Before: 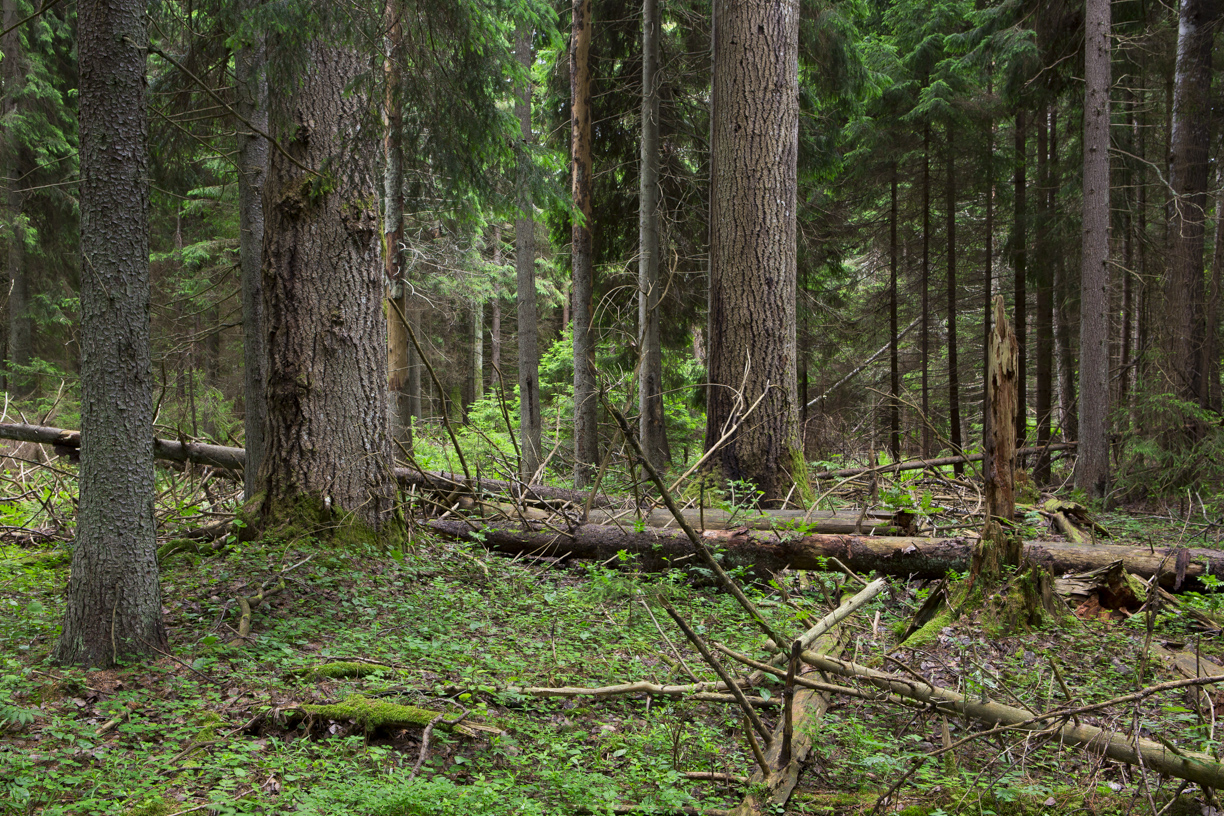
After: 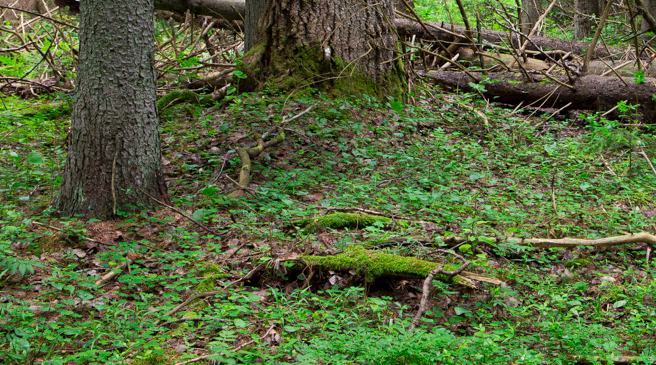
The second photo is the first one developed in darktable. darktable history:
crop and rotate: top 55.123%, right 46.398%, bottom 0.101%
